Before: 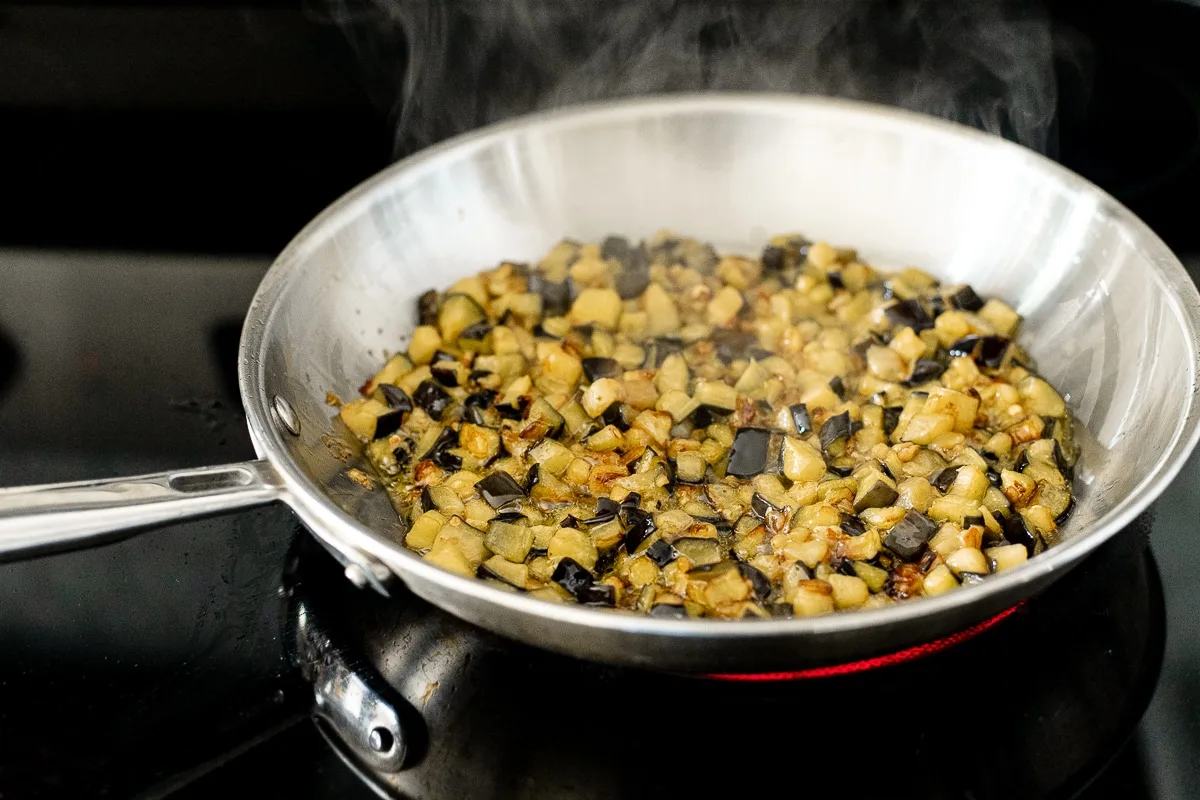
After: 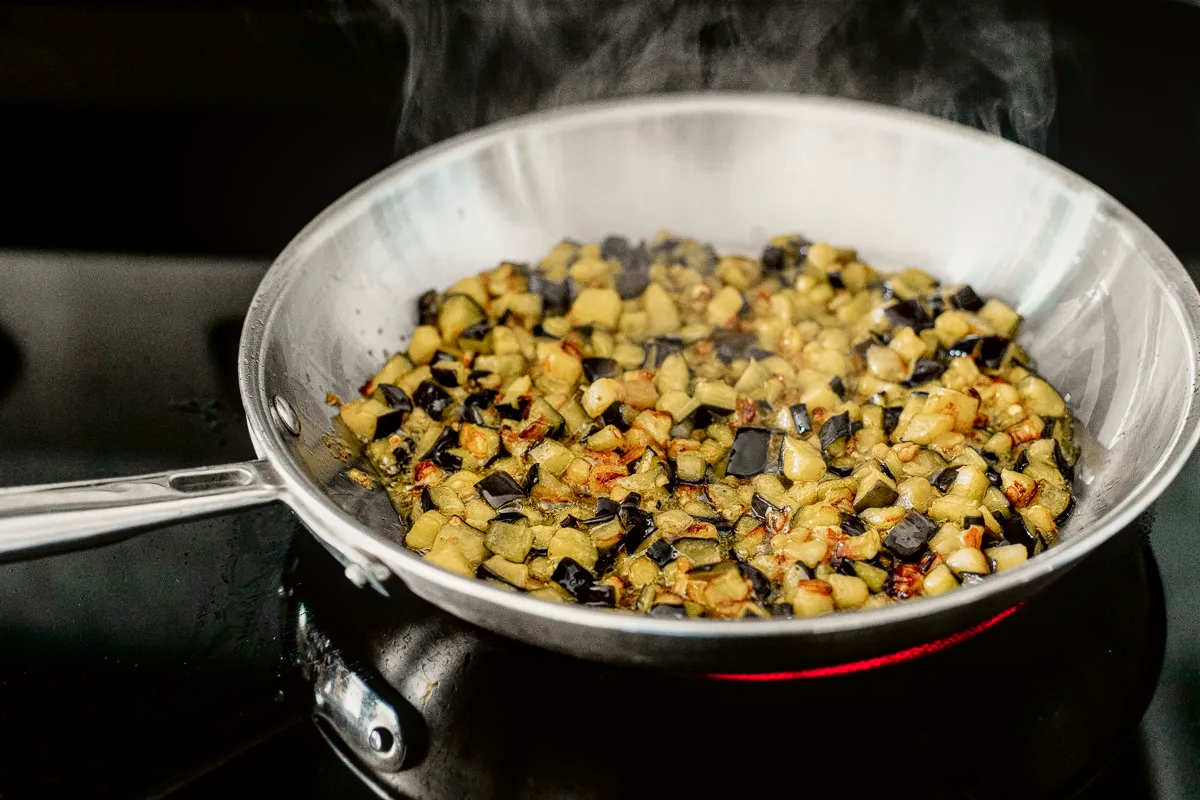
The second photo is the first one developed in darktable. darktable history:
local contrast: on, module defaults
tone curve: curves: ch0 [(0, 0) (0.068, 0.031) (0.183, 0.13) (0.341, 0.319) (0.547, 0.545) (0.828, 0.817) (1, 0.968)]; ch1 [(0, 0) (0.23, 0.166) (0.34, 0.308) (0.371, 0.337) (0.429, 0.408) (0.477, 0.466) (0.499, 0.5) (0.529, 0.528) (0.559, 0.578) (0.743, 0.798) (1, 1)]; ch2 [(0, 0) (0.431, 0.419) (0.495, 0.502) (0.524, 0.525) (0.568, 0.543) (0.6, 0.597) (0.634, 0.644) (0.728, 0.722) (1, 1)], color space Lab, independent channels, preserve colors none
